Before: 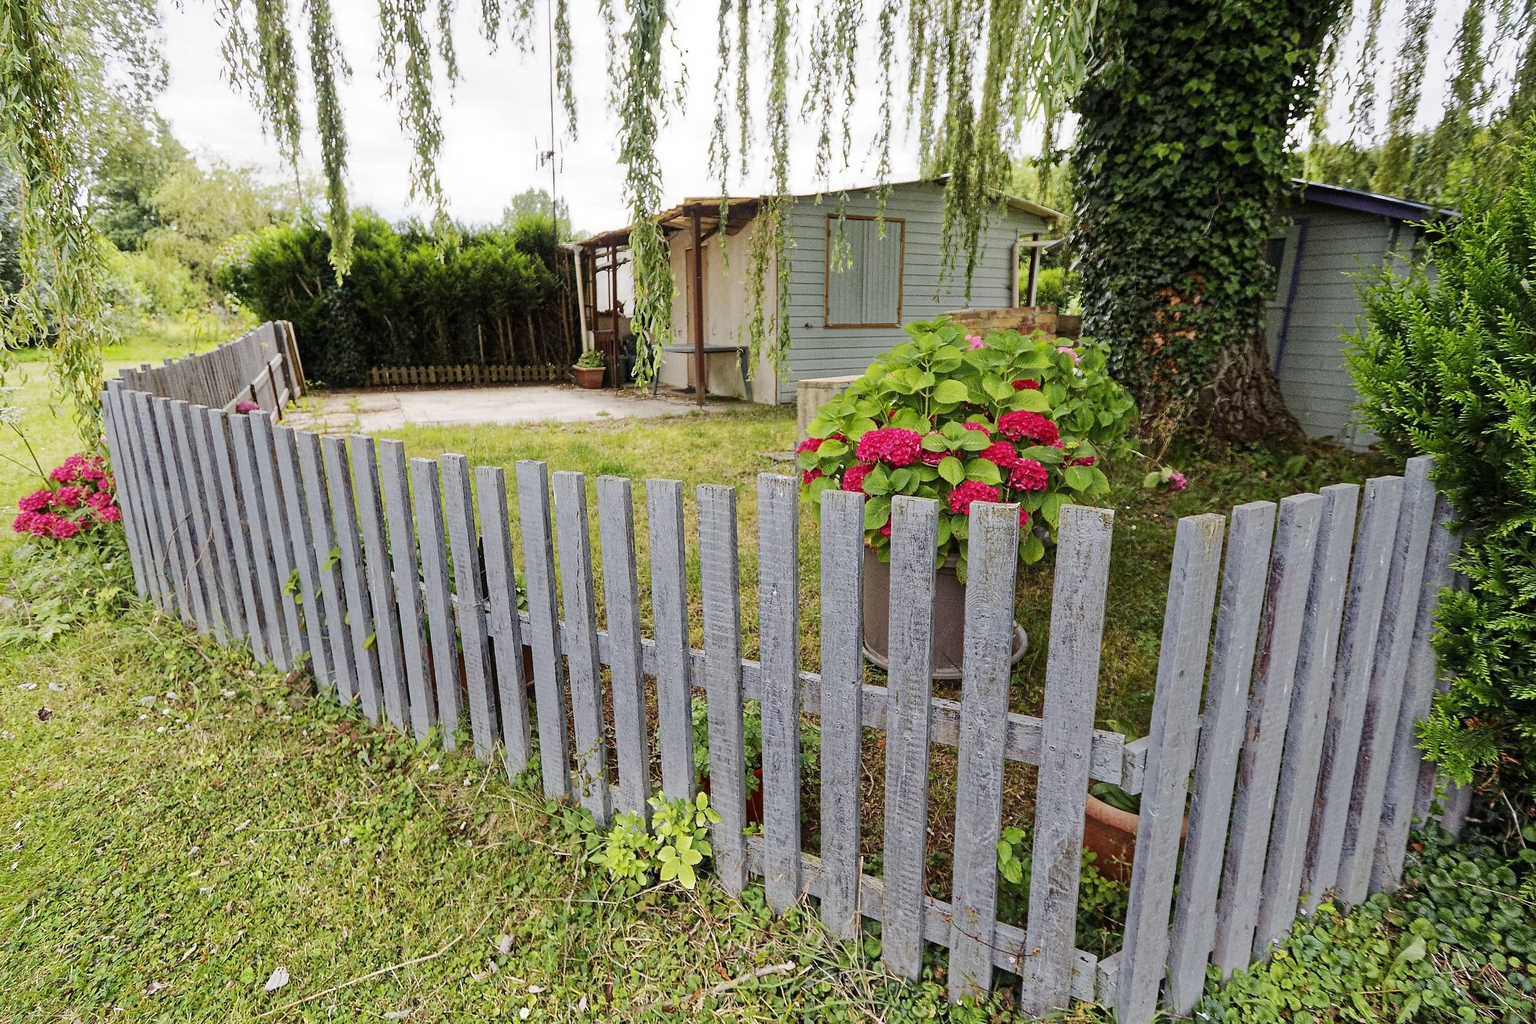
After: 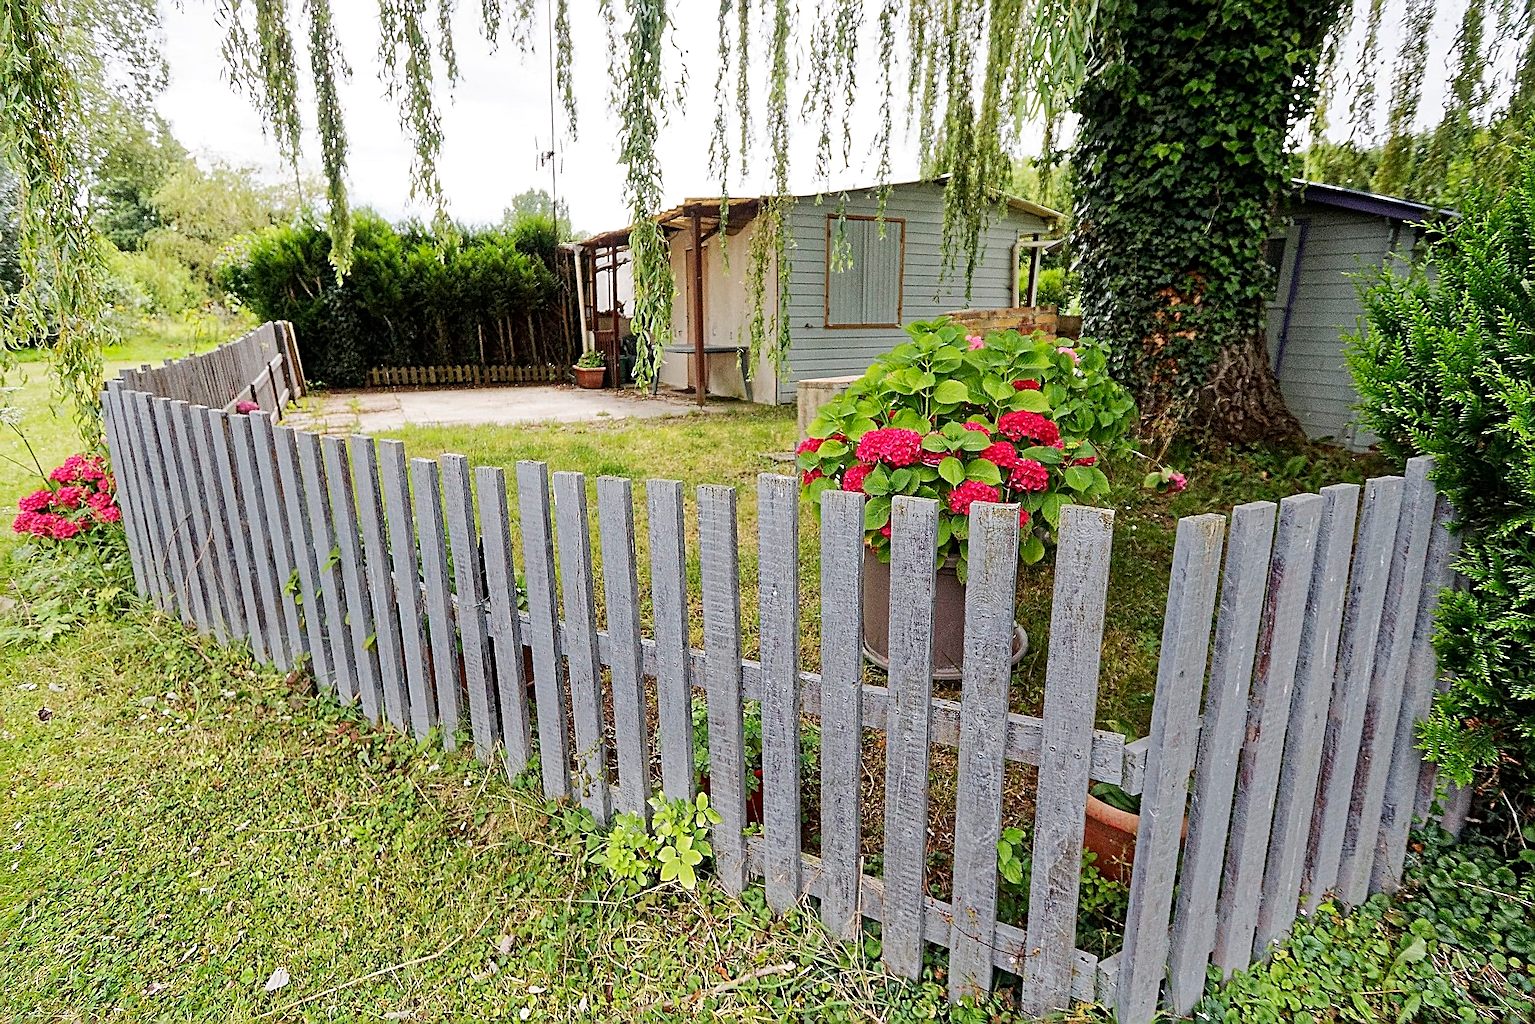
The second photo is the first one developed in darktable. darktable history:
exposure: exposure 0.077 EV, compensate highlight preservation false
sharpen: radius 2.587, amount 0.695
